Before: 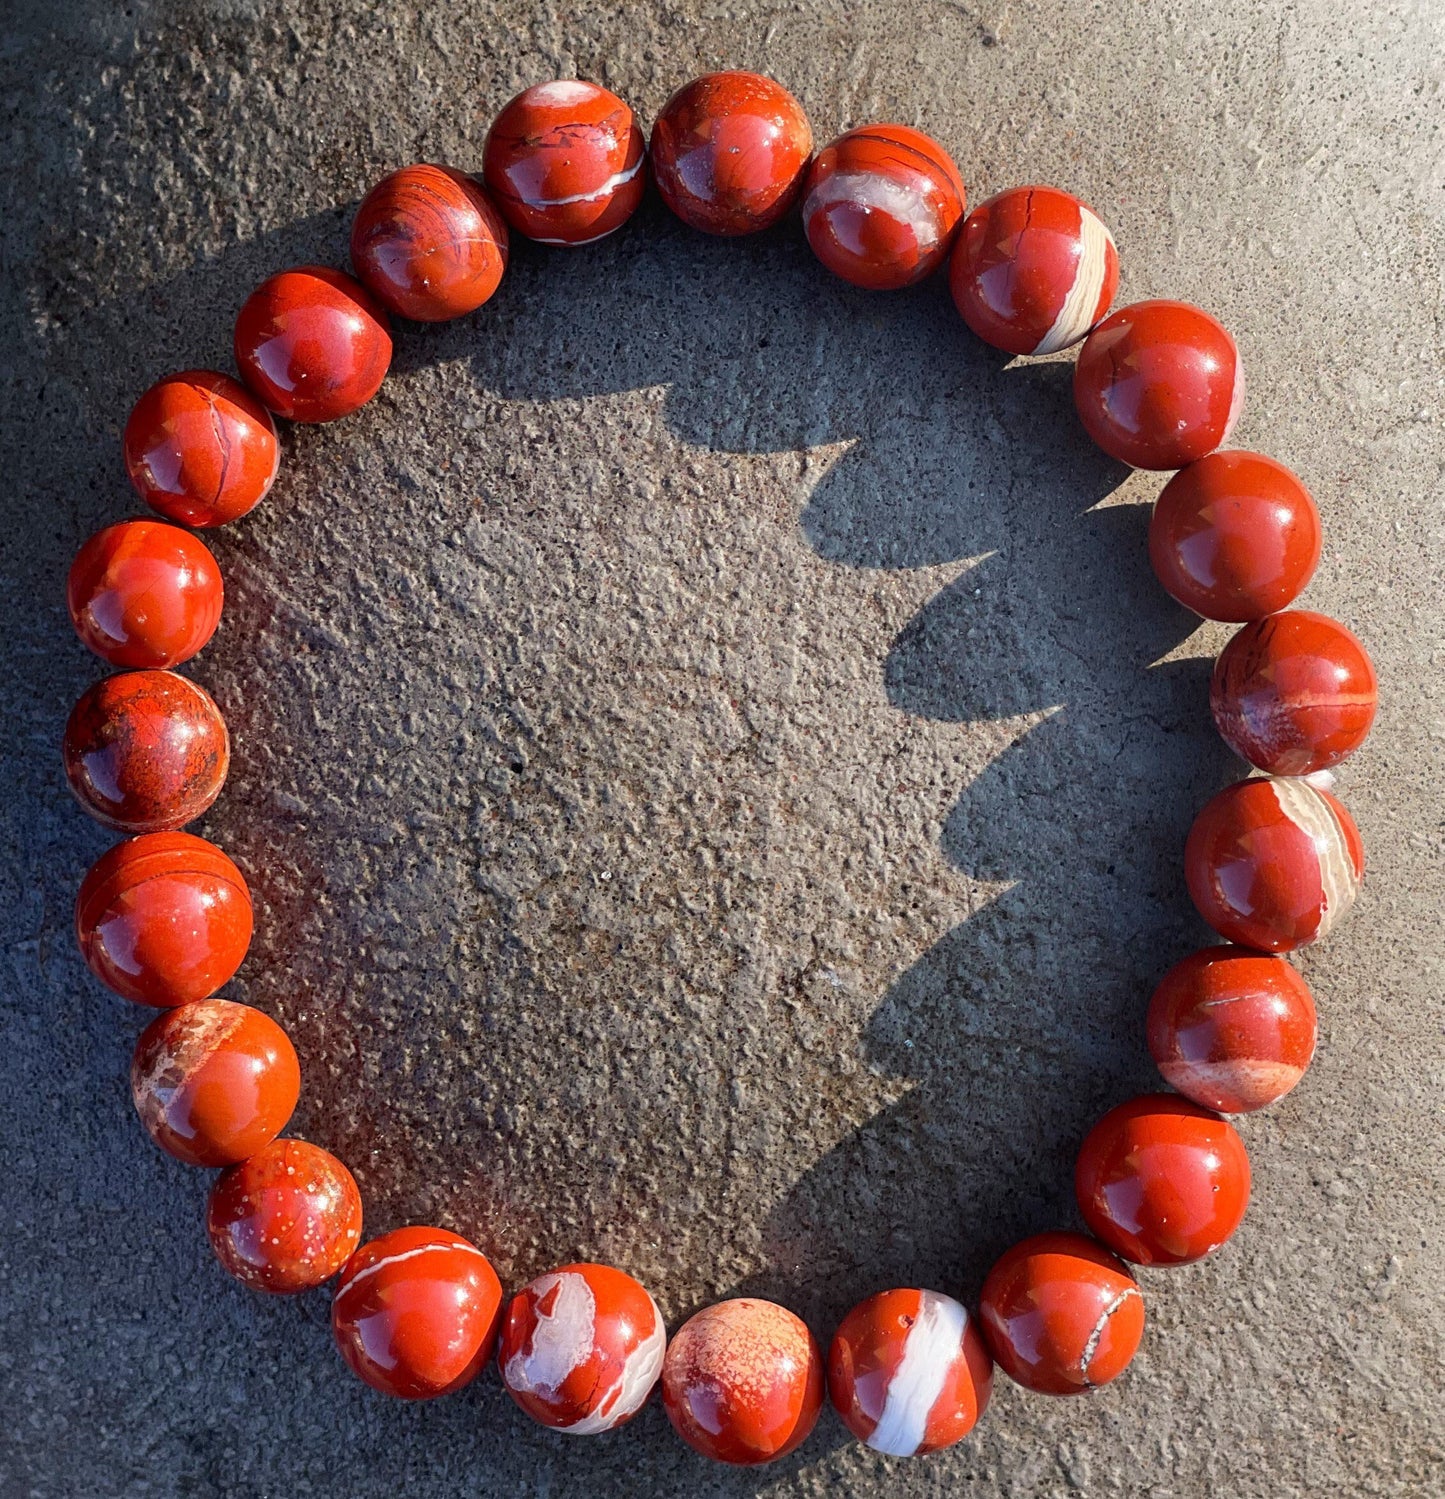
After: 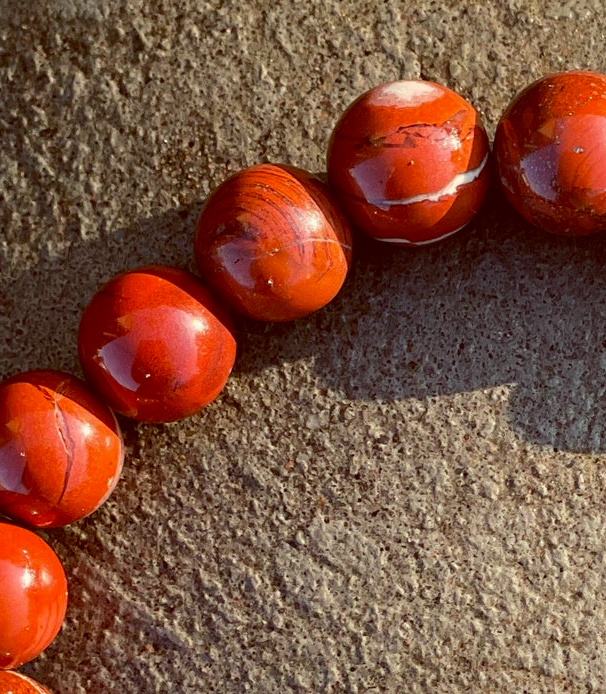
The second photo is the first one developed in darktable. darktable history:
color balance: lift [1.001, 1.007, 1, 0.993], gamma [1.023, 1.026, 1.01, 0.974], gain [0.964, 1.059, 1.073, 0.927]
crop and rotate: left 10.817%, top 0.062%, right 47.194%, bottom 53.626%
